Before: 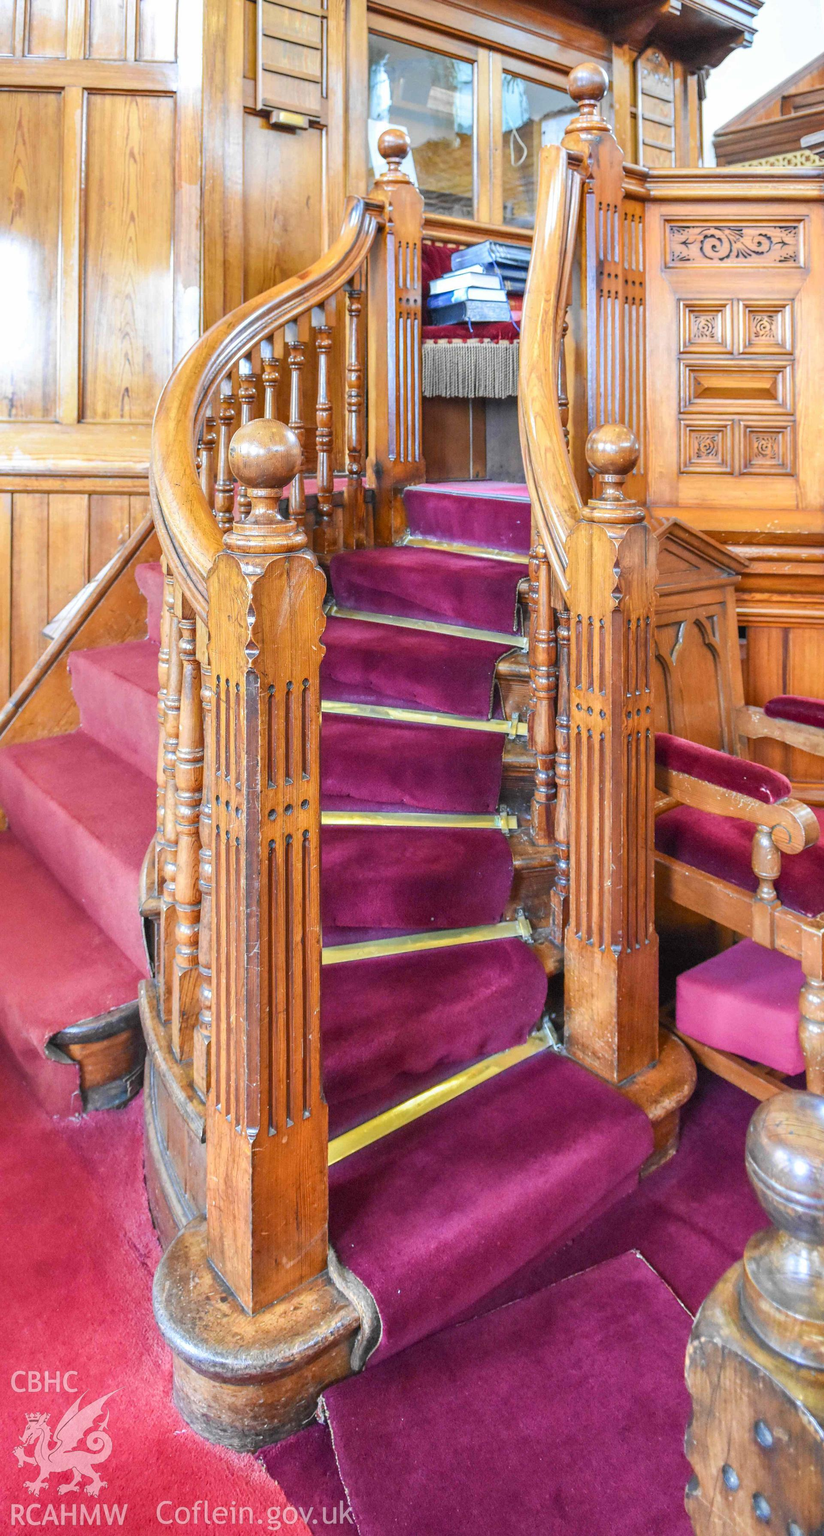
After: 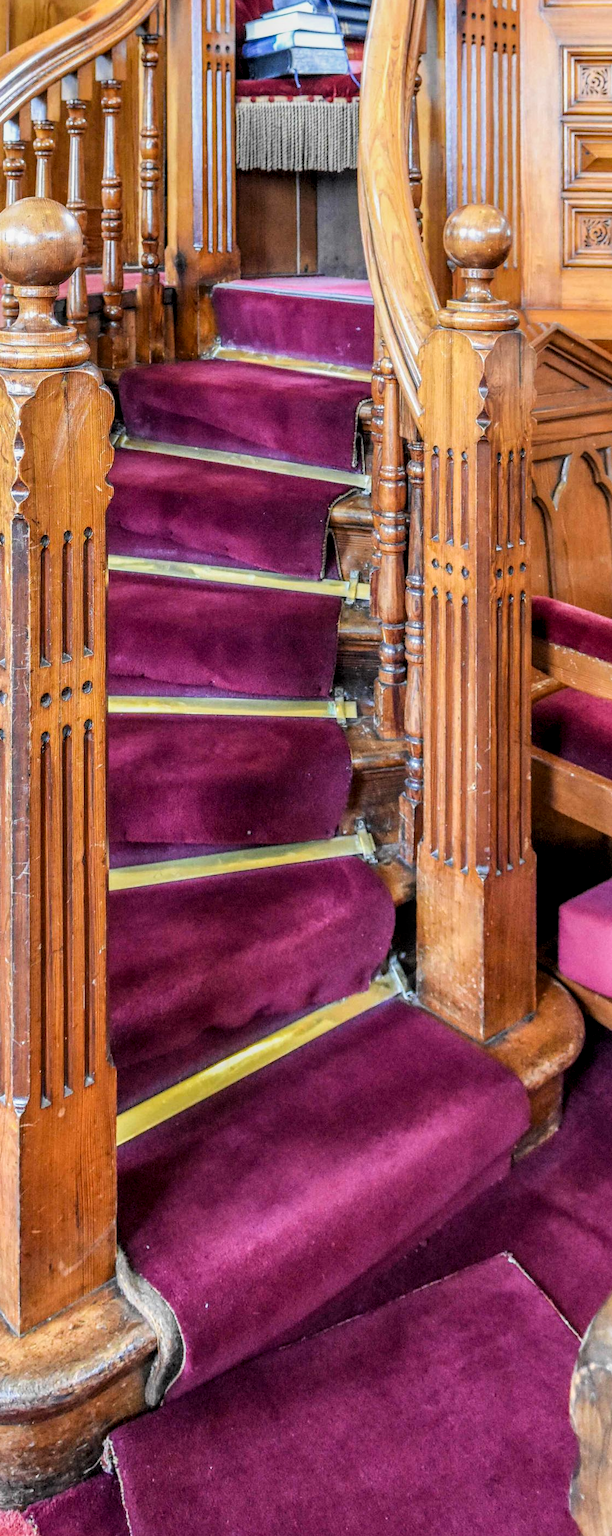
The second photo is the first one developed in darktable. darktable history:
filmic rgb: black relative exposure -11.94 EV, white relative exposure 5.45 EV, hardness 4.48, latitude 49.96%, contrast 1.145
crop and rotate: left 28.716%, top 17.154%, right 12.765%, bottom 4.061%
local contrast: detail 130%
